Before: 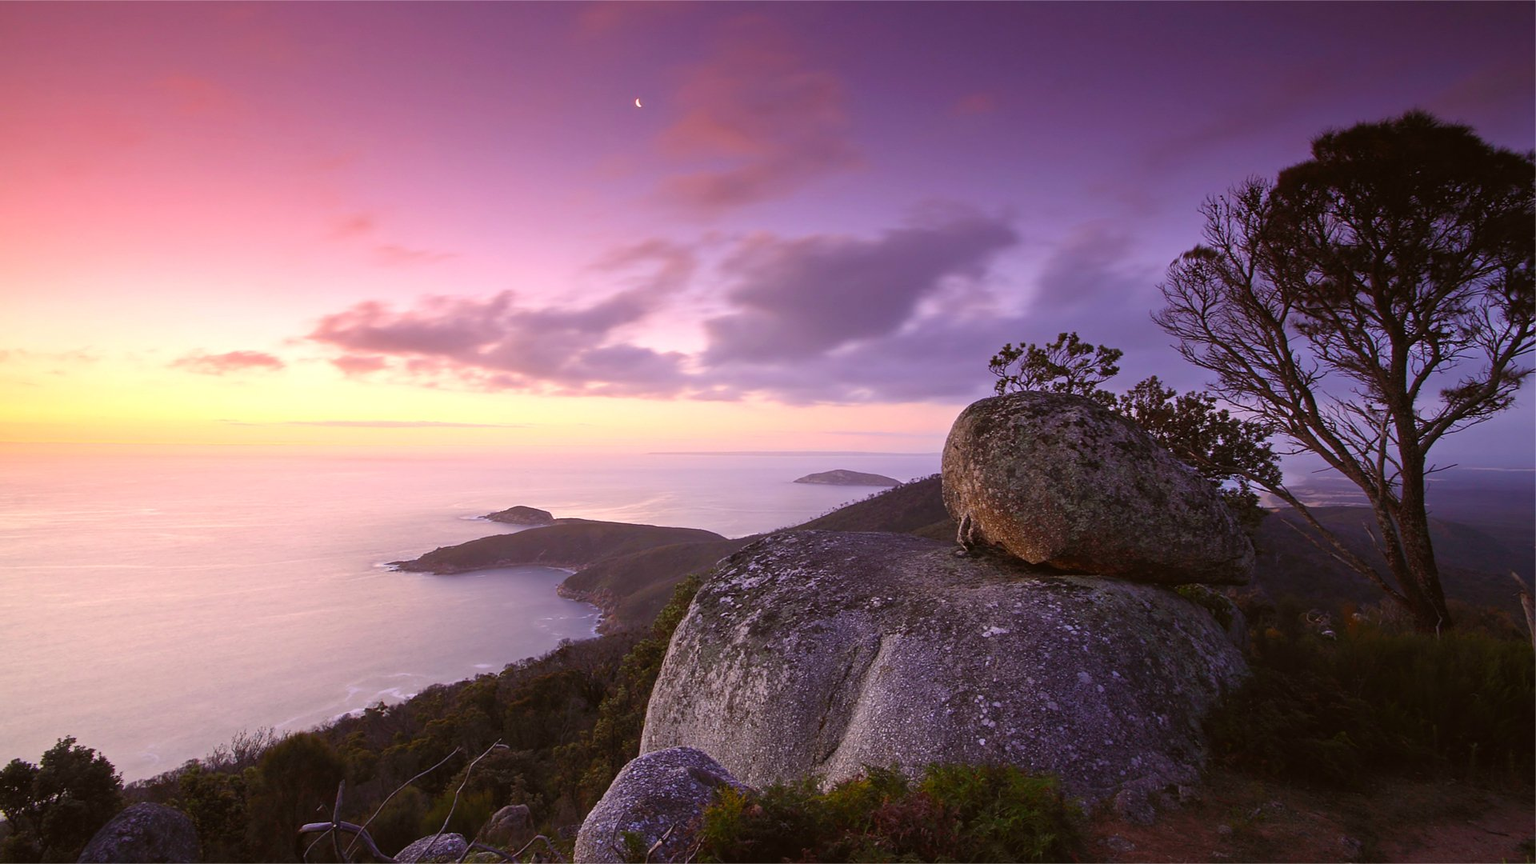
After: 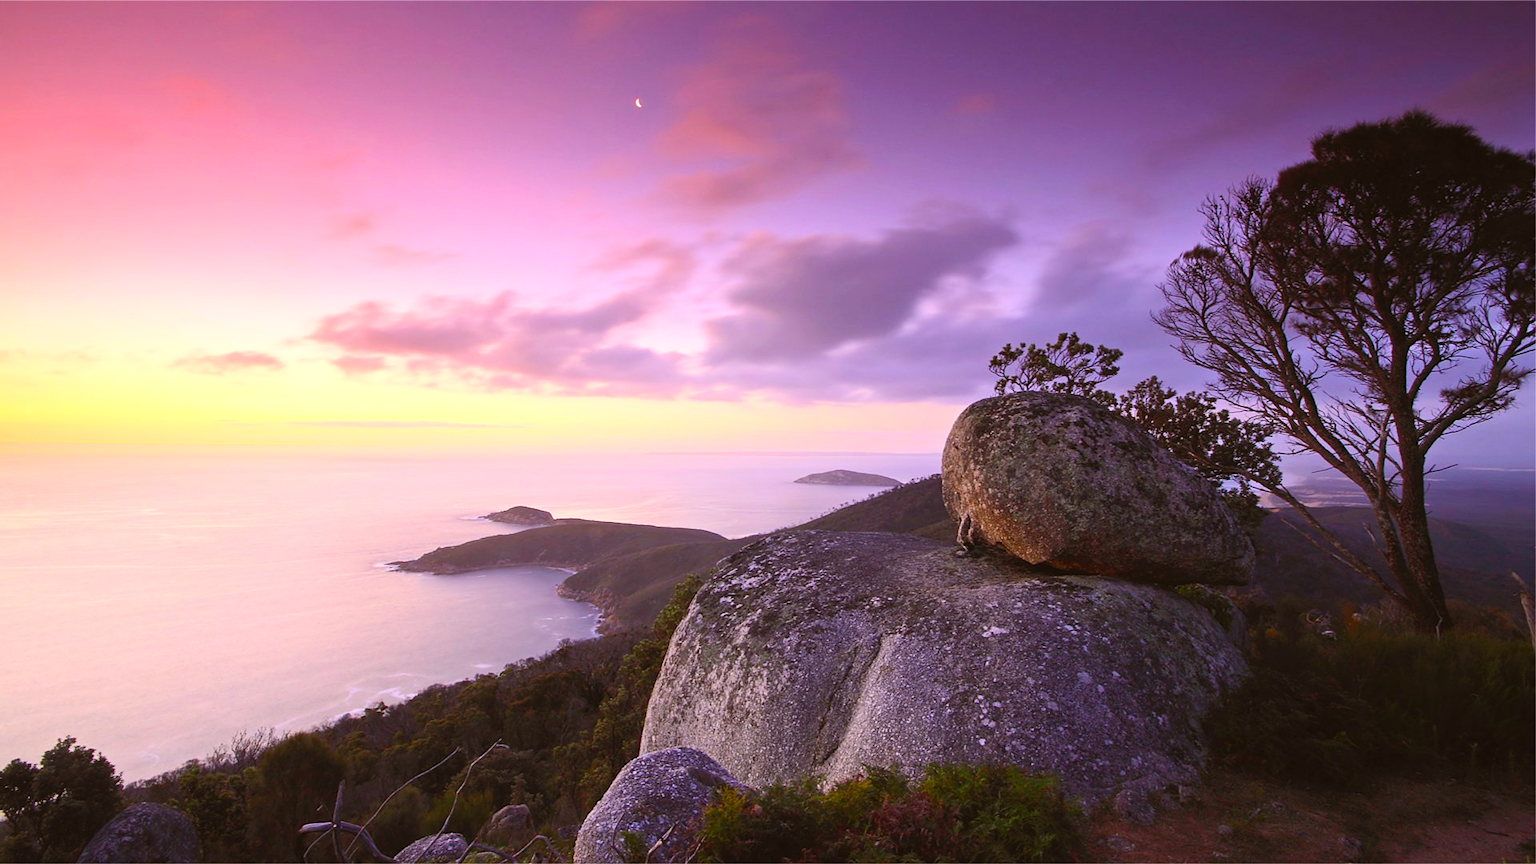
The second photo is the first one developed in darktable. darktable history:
contrast brightness saturation: contrast 0.204, brightness 0.166, saturation 0.216
